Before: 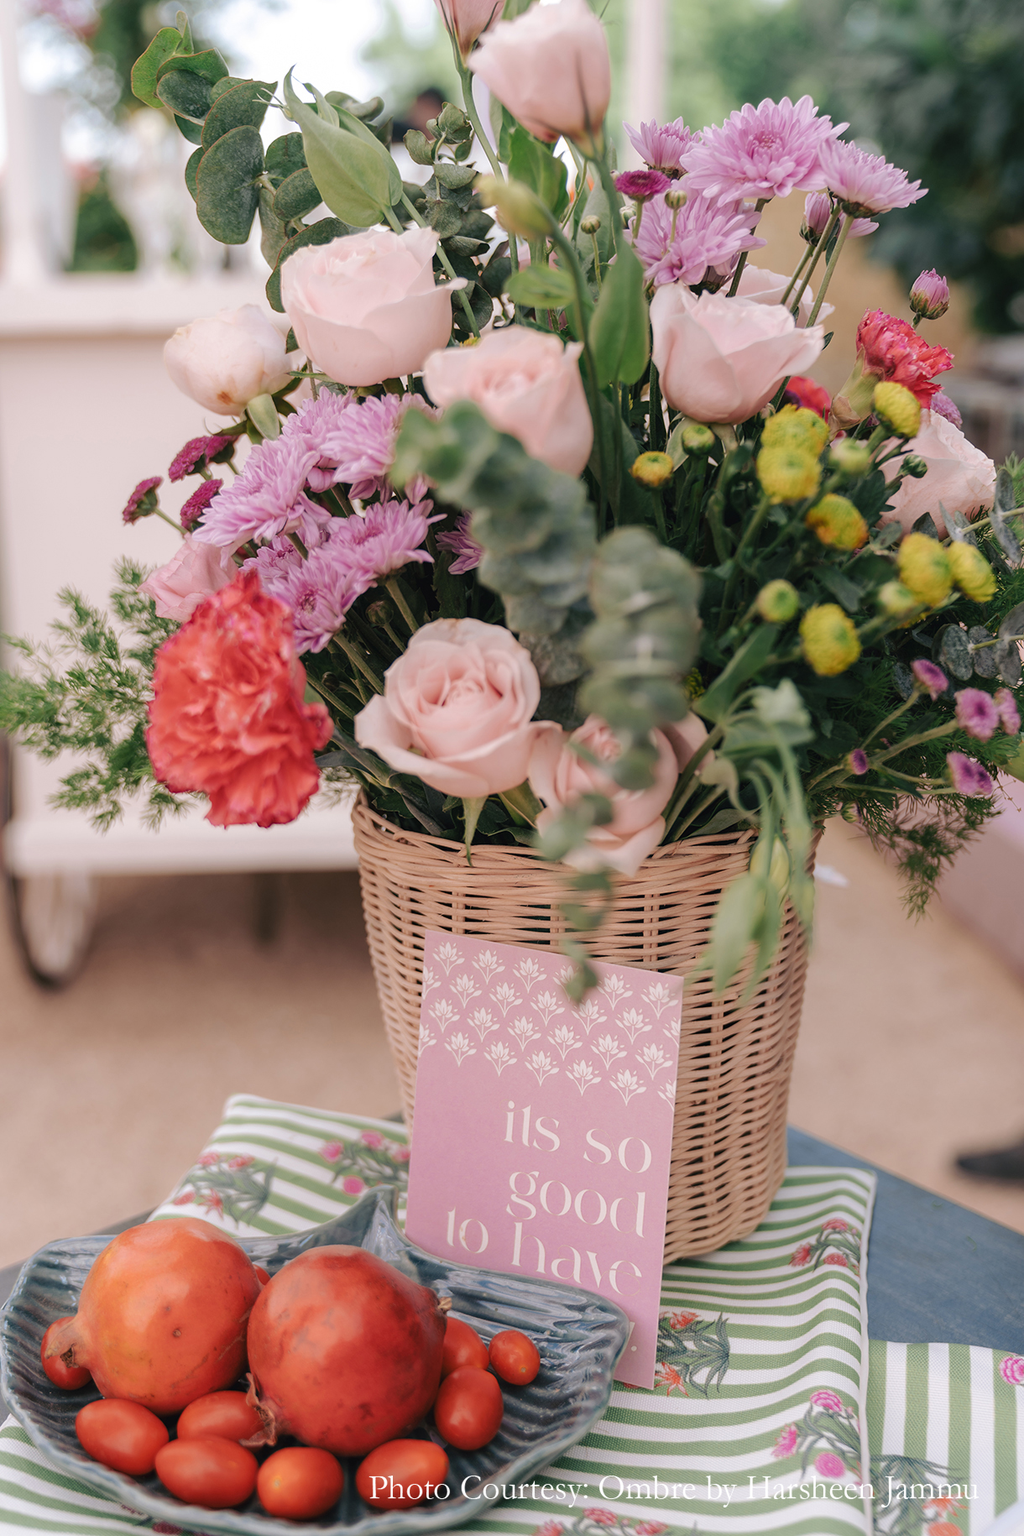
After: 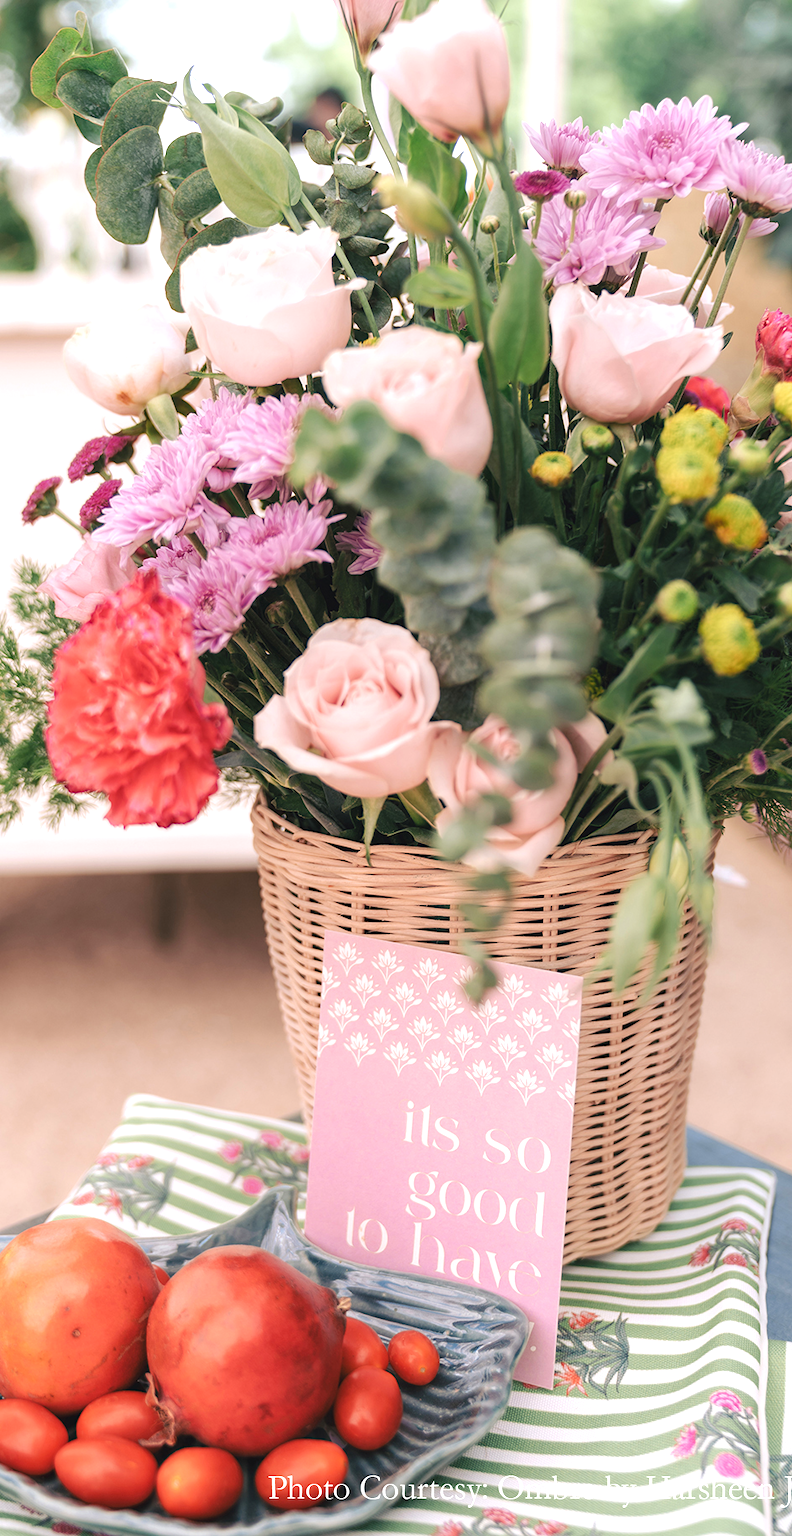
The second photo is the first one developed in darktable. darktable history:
exposure: black level correction 0, exposure 0.7 EV, compensate highlight preservation false
crop: left 9.88%, right 12.664%
